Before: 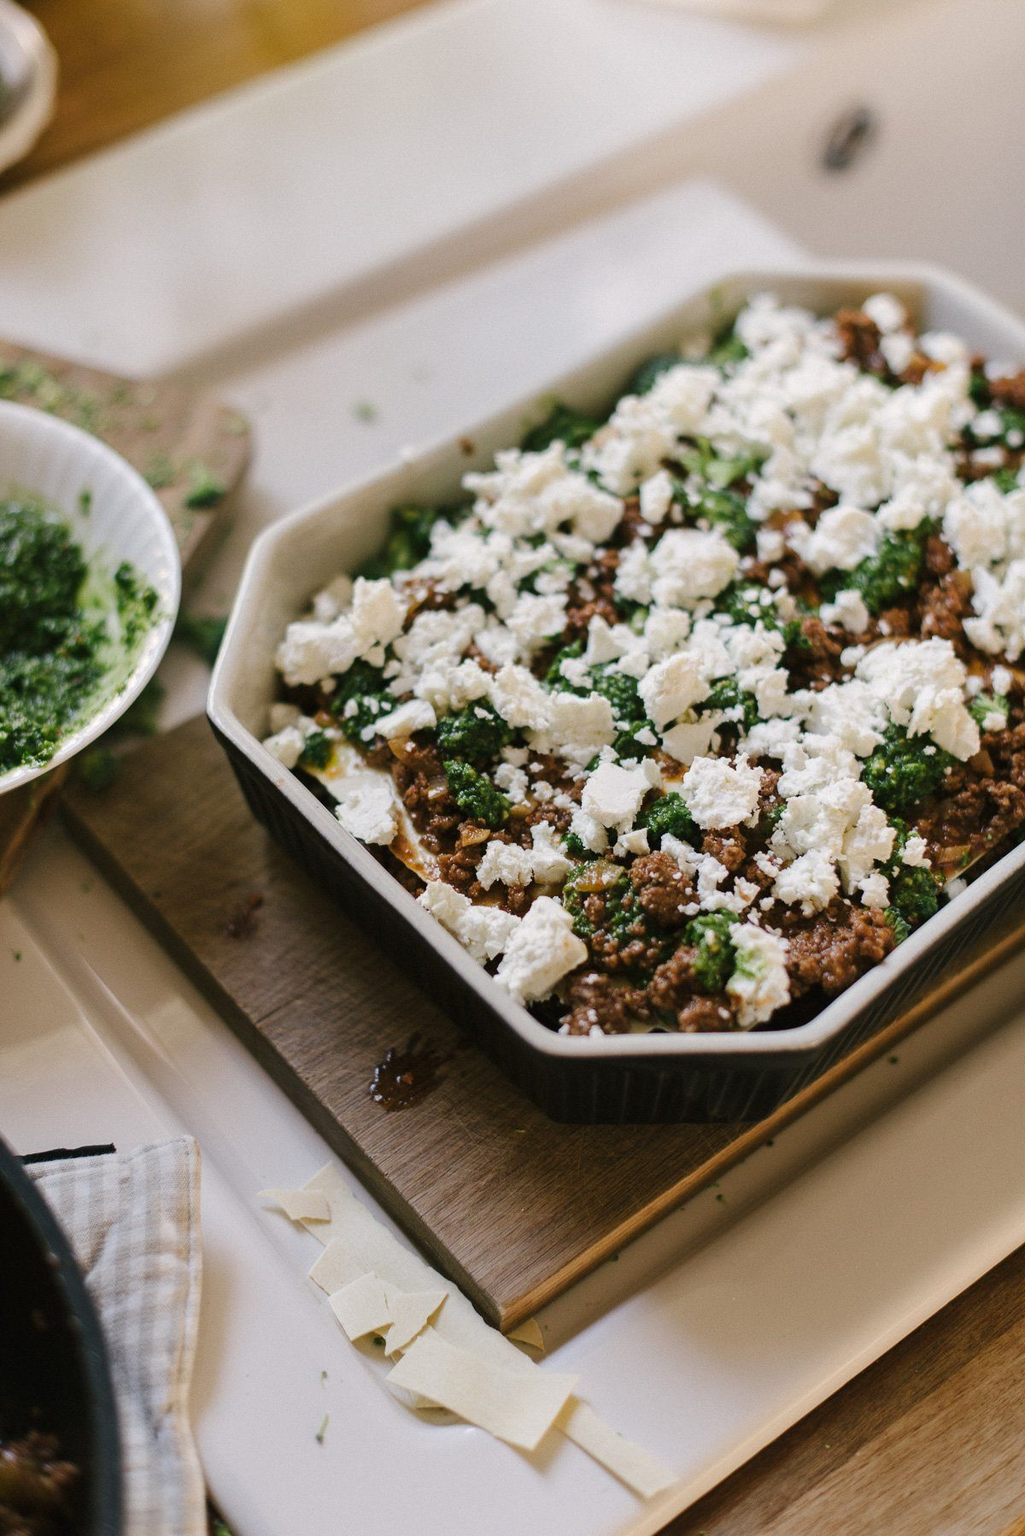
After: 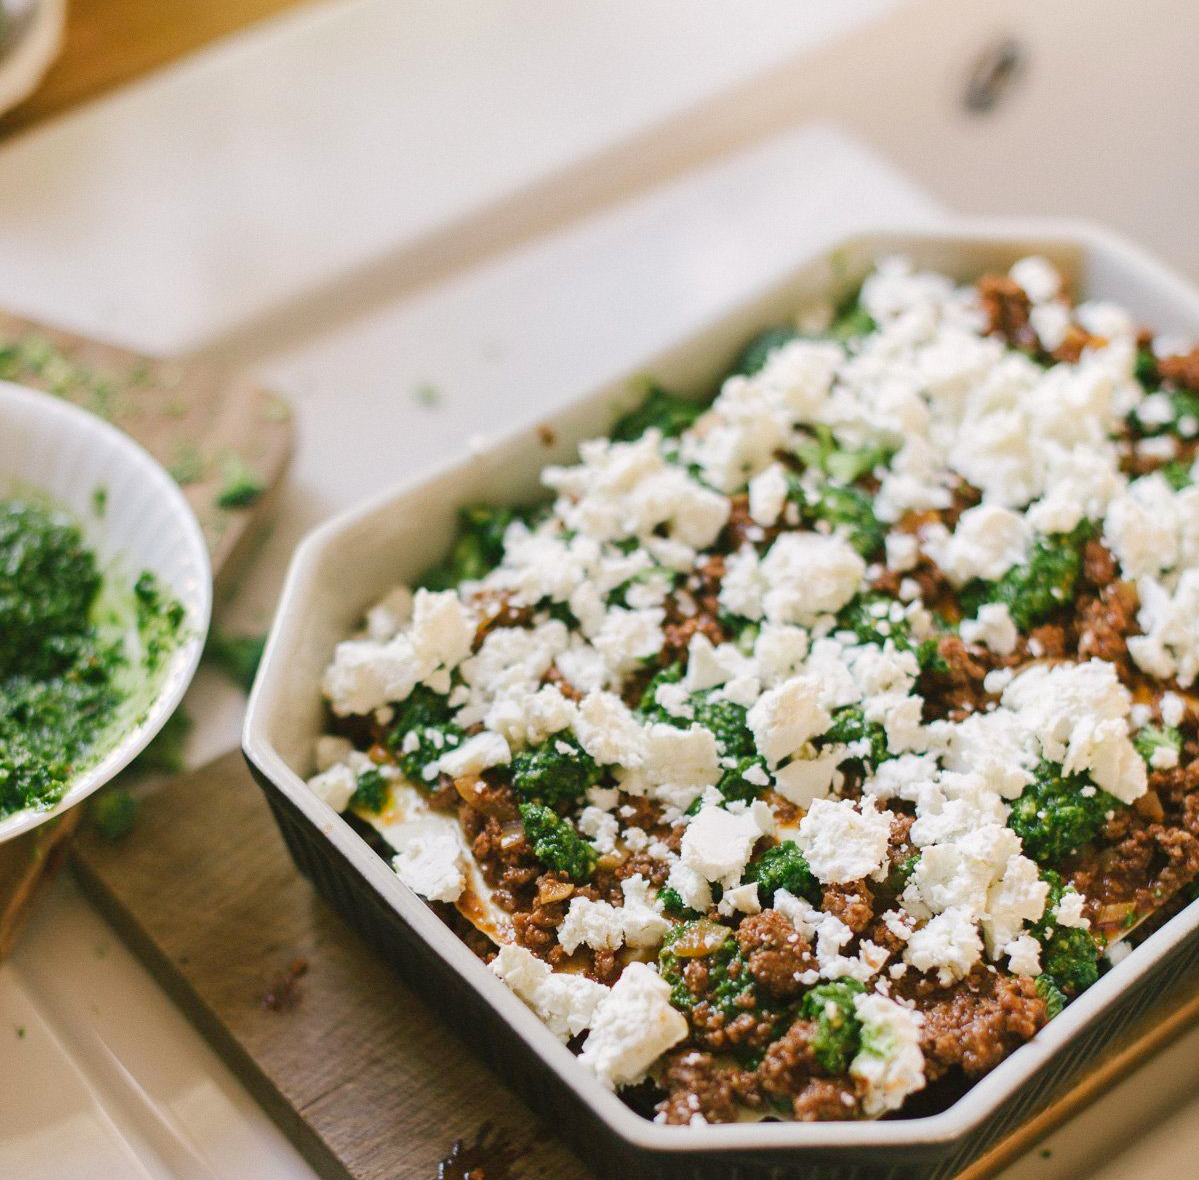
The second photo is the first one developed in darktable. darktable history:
crop and rotate: top 4.848%, bottom 29.503%
exposure: compensate highlight preservation false
levels: levels [0, 0.43, 0.984]
